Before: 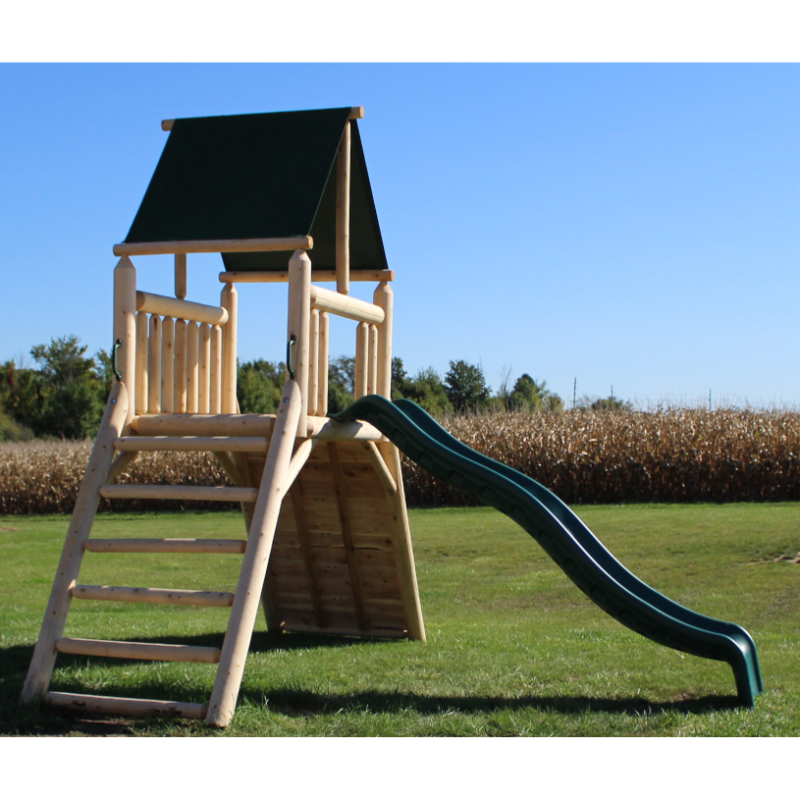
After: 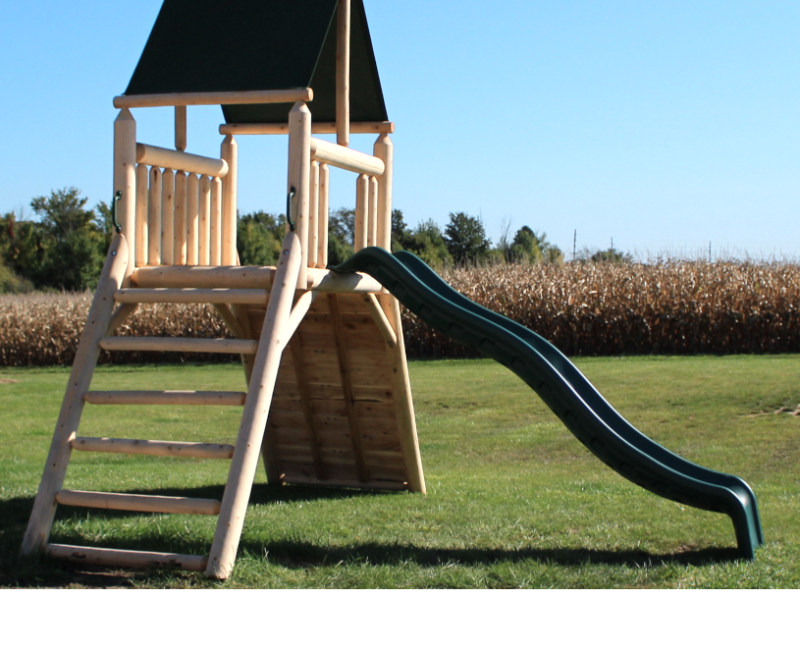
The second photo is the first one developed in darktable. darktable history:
color zones: curves: ch0 [(0.018, 0.548) (0.224, 0.64) (0.425, 0.447) (0.675, 0.575) (0.732, 0.579)]; ch1 [(0.066, 0.487) (0.25, 0.5) (0.404, 0.43) (0.75, 0.421) (0.956, 0.421)]; ch2 [(0.044, 0.561) (0.215, 0.465) (0.399, 0.544) (0.465, 0.548) (0.614, 0.447) (0.724, 0.43) (0.882, 0.623) (0.956, 0.632)]
crop and rotate: top 18.507%
